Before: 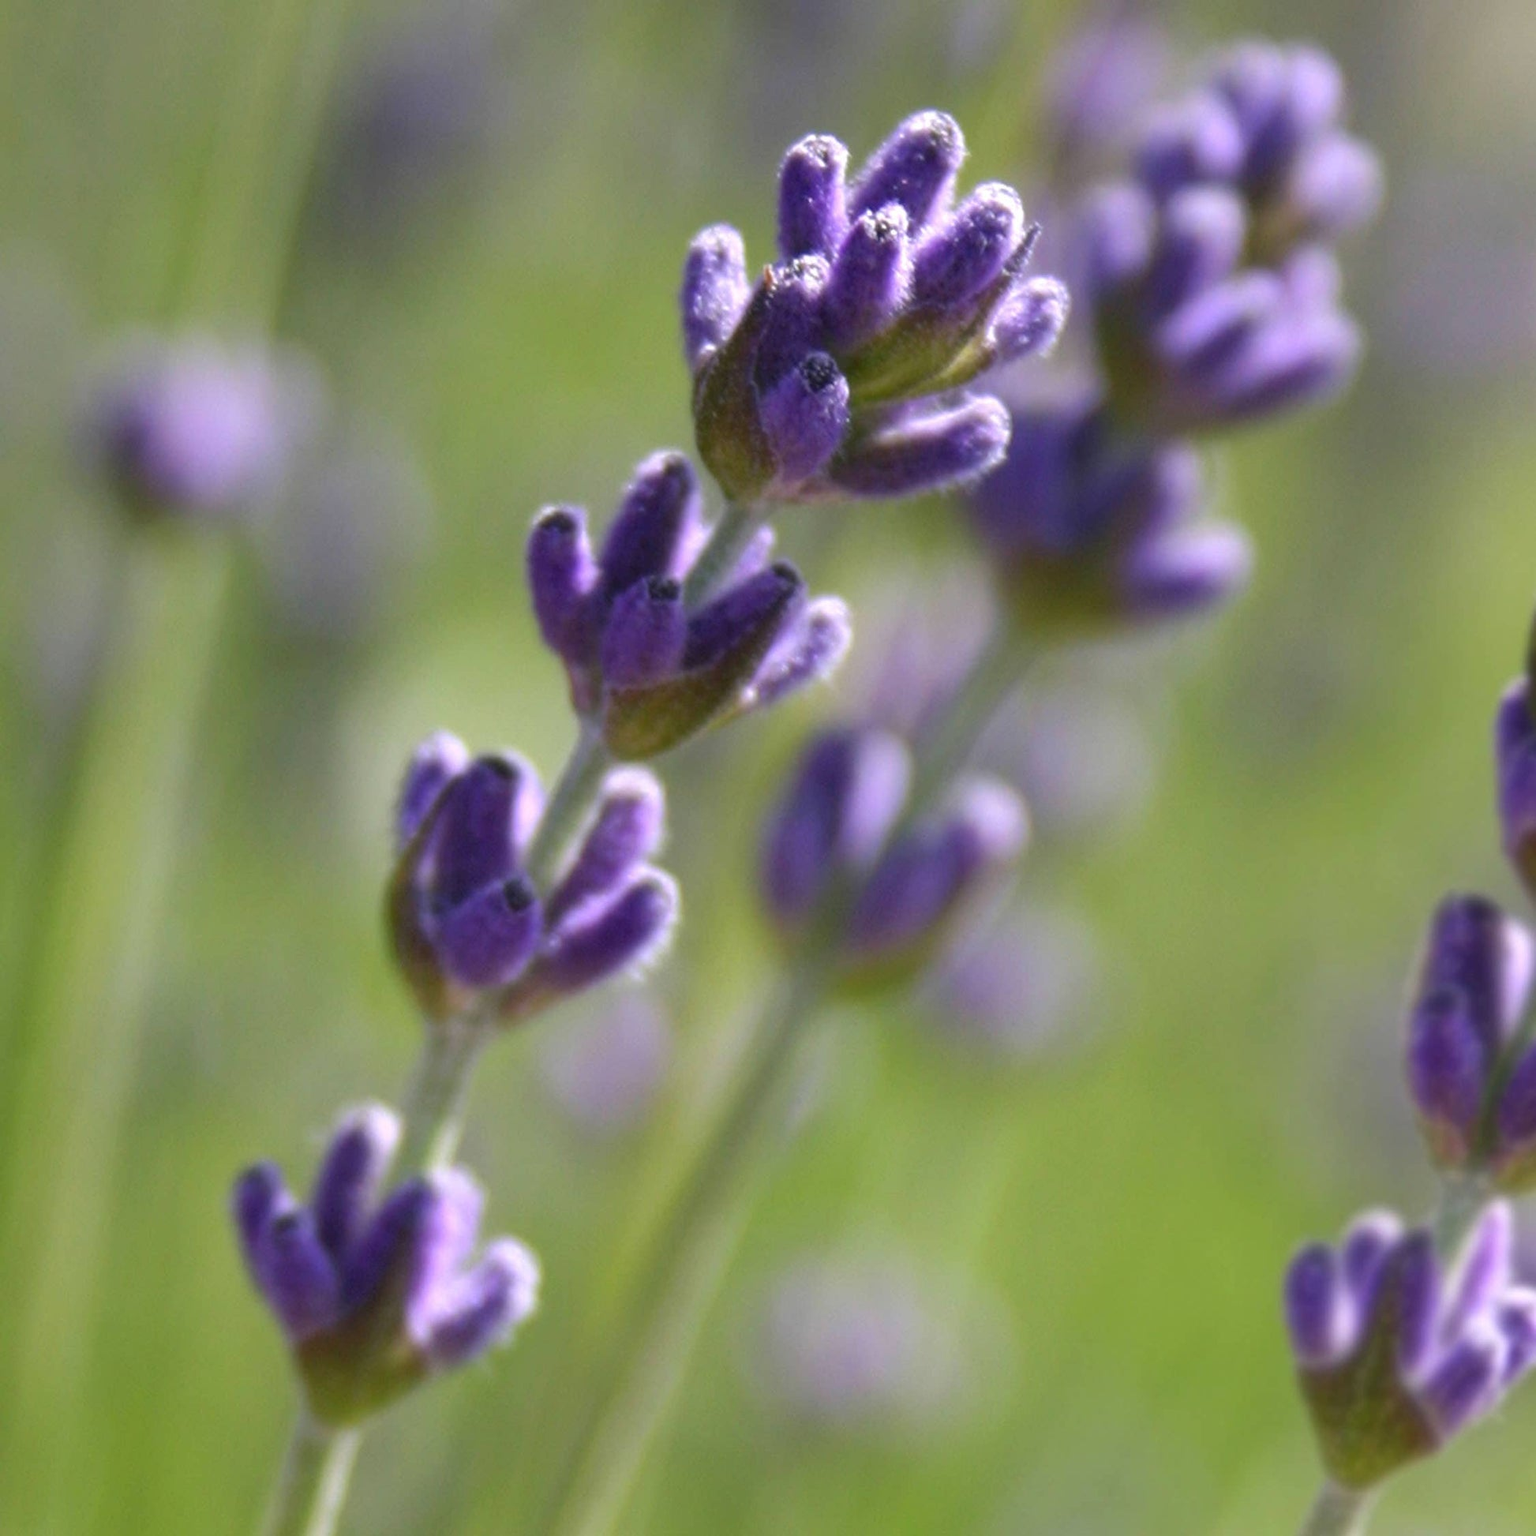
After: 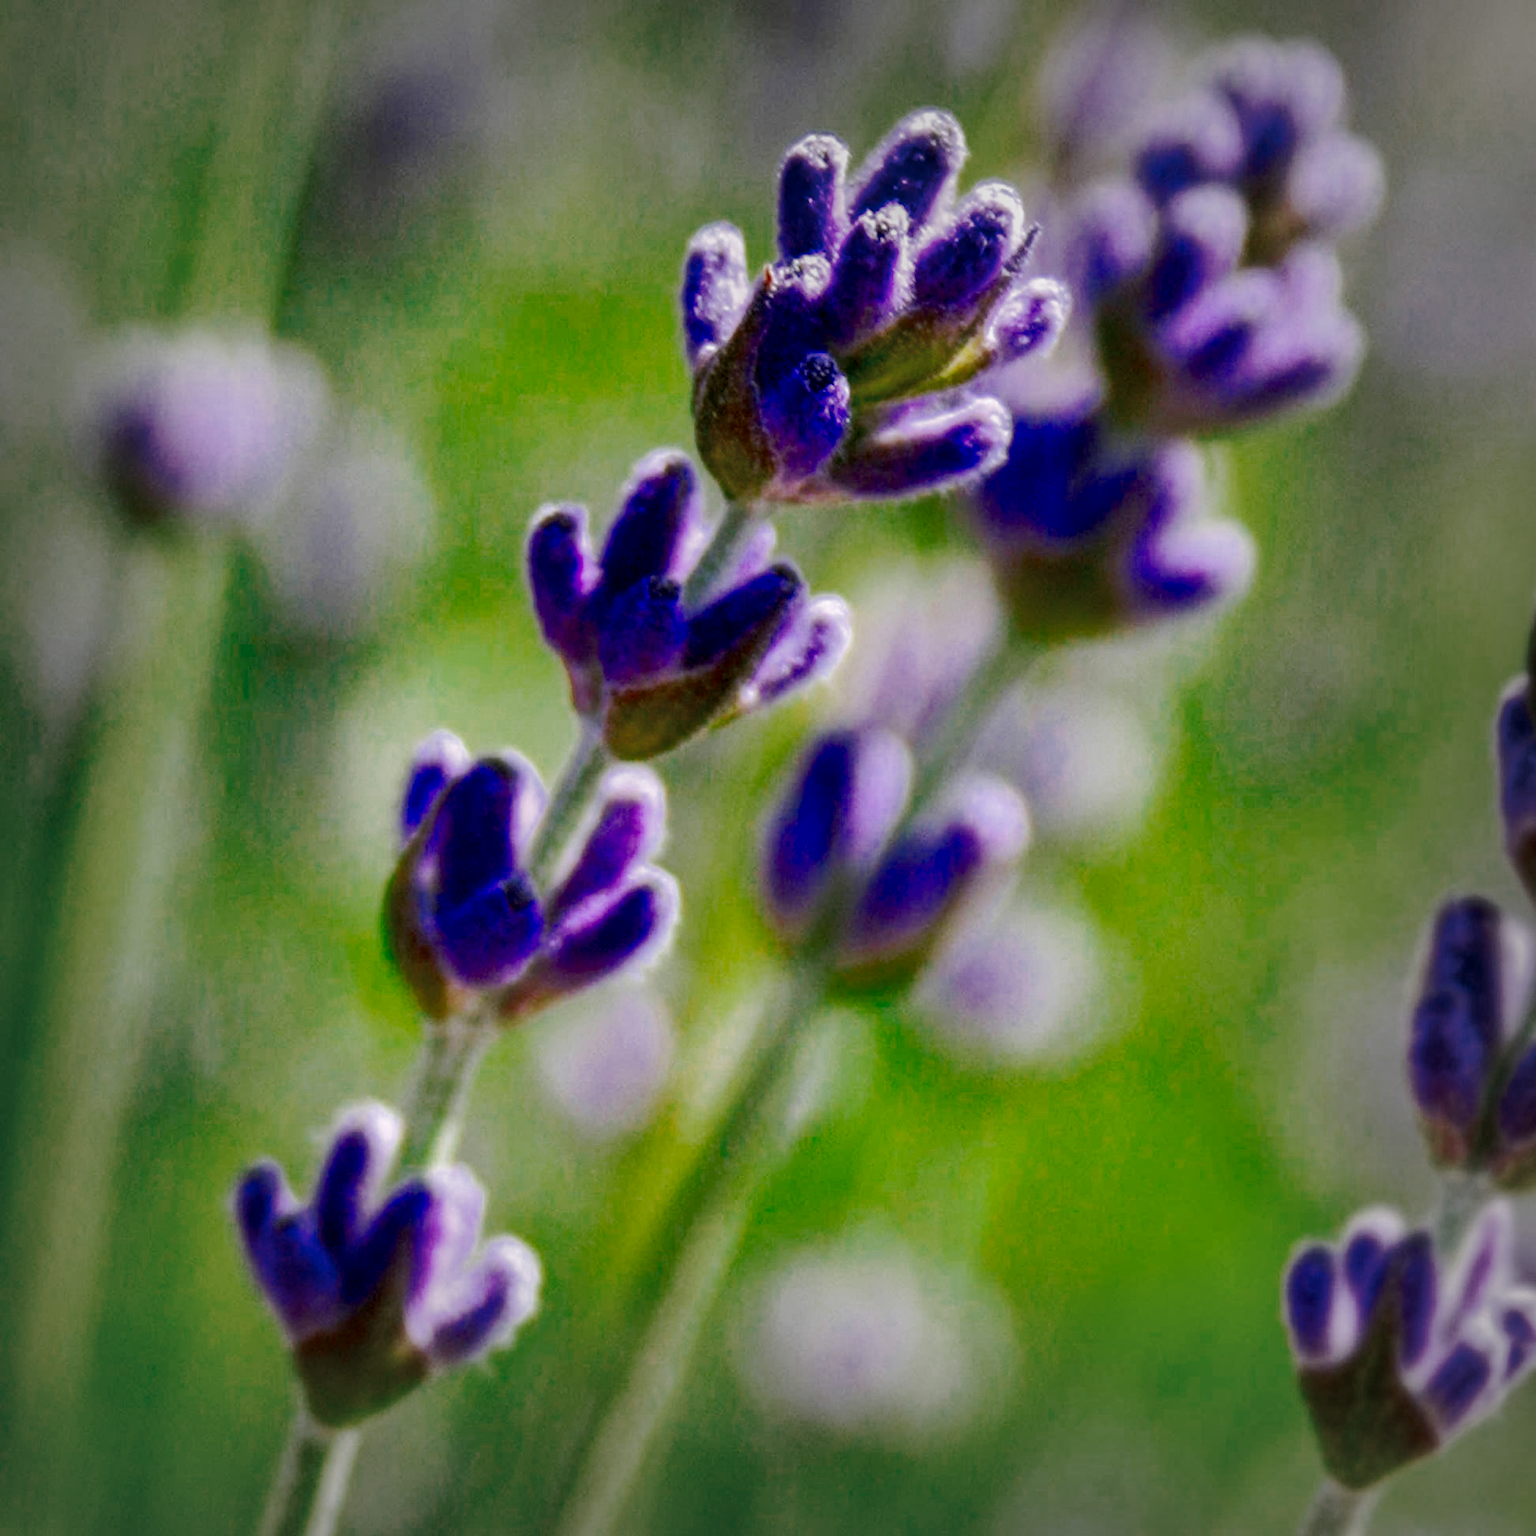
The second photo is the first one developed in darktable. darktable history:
filmic rgb: black relative exposure -12.84 EV, white relative exposure 2.81 EV, target black luminance 0%, hardness 8.51, latitude 70.4%, contrast 1.136, shadows ↔ highlights balance -1.23%, add noise in highlights 0.001, preserve chrominance max RGB, color science v3 (2019), use custom middle-gray values true, contrast in highlights soft
shadows and highlights: highlights -59.92
color balance rgb: perceptual saturation grading › global saturation 30.252%, saturation formula JzAzBz (2021)
contrast brightness saturation: contrast 0.181, saturation 0.306
vignetting: fall-off start 52.27%, automatic ratio true, width/height ratio 1.318, shape 0.226
tone curve: curves: ch0 [(0, 0) (0.037, 0.011) (0.131, 0.108) (0.279, 0.279) (0.476, 0.554) (0.617, 0.693) (0.704, 0.77) (0.813, 0.852) (0.916, 0.924) (1, 0.993)]; ch1 [(0, 0) (0.318, 0.278) (0.444, 0.427) (0.493, 0.492) (0.508, 0.502) (0.534, 0.529) (0.562, 0.563) (0.626, 0.662) (0.746, 0.764) (1, 1)]; ch2 [(0, 0) (0.316, 0.292) (0.381, 0.37) (0.423, 0.448) (0.476, 0.492) (0.502, 0.498) (0.522, 0.518) (0.533, 0.532) (0.586, 0.631) (0.634, 0.663) (0.7, 0.7) (0.861, 0.808) (1, 0.951)], preserve colors none
color zones: curves: ch0 [(0, 0.5) (0.125, 0.4) (0.25, 0.5) (0.375, 0.4) (0.5, 0.4) (0.625, 0.35) (0.75, 0.35) (0.875, 0.5)]; ch1 [(0, 0.35) (0.125, 0.45) (0.25, 0.35) (0.375, 0.35) (0.5, 0.35) (0.625, 0.35) (0.75, 0.45) (0.875, 0.35)]; ch2 [(0, 0.6) (0.125, 0.5) (0.25, 0.5) (0.375, 0.6) (0.5, 0.6) (0.625, 0.5) (0.75, 0.5) (0.875, 0.5)]
local contrast: on, module defaults
